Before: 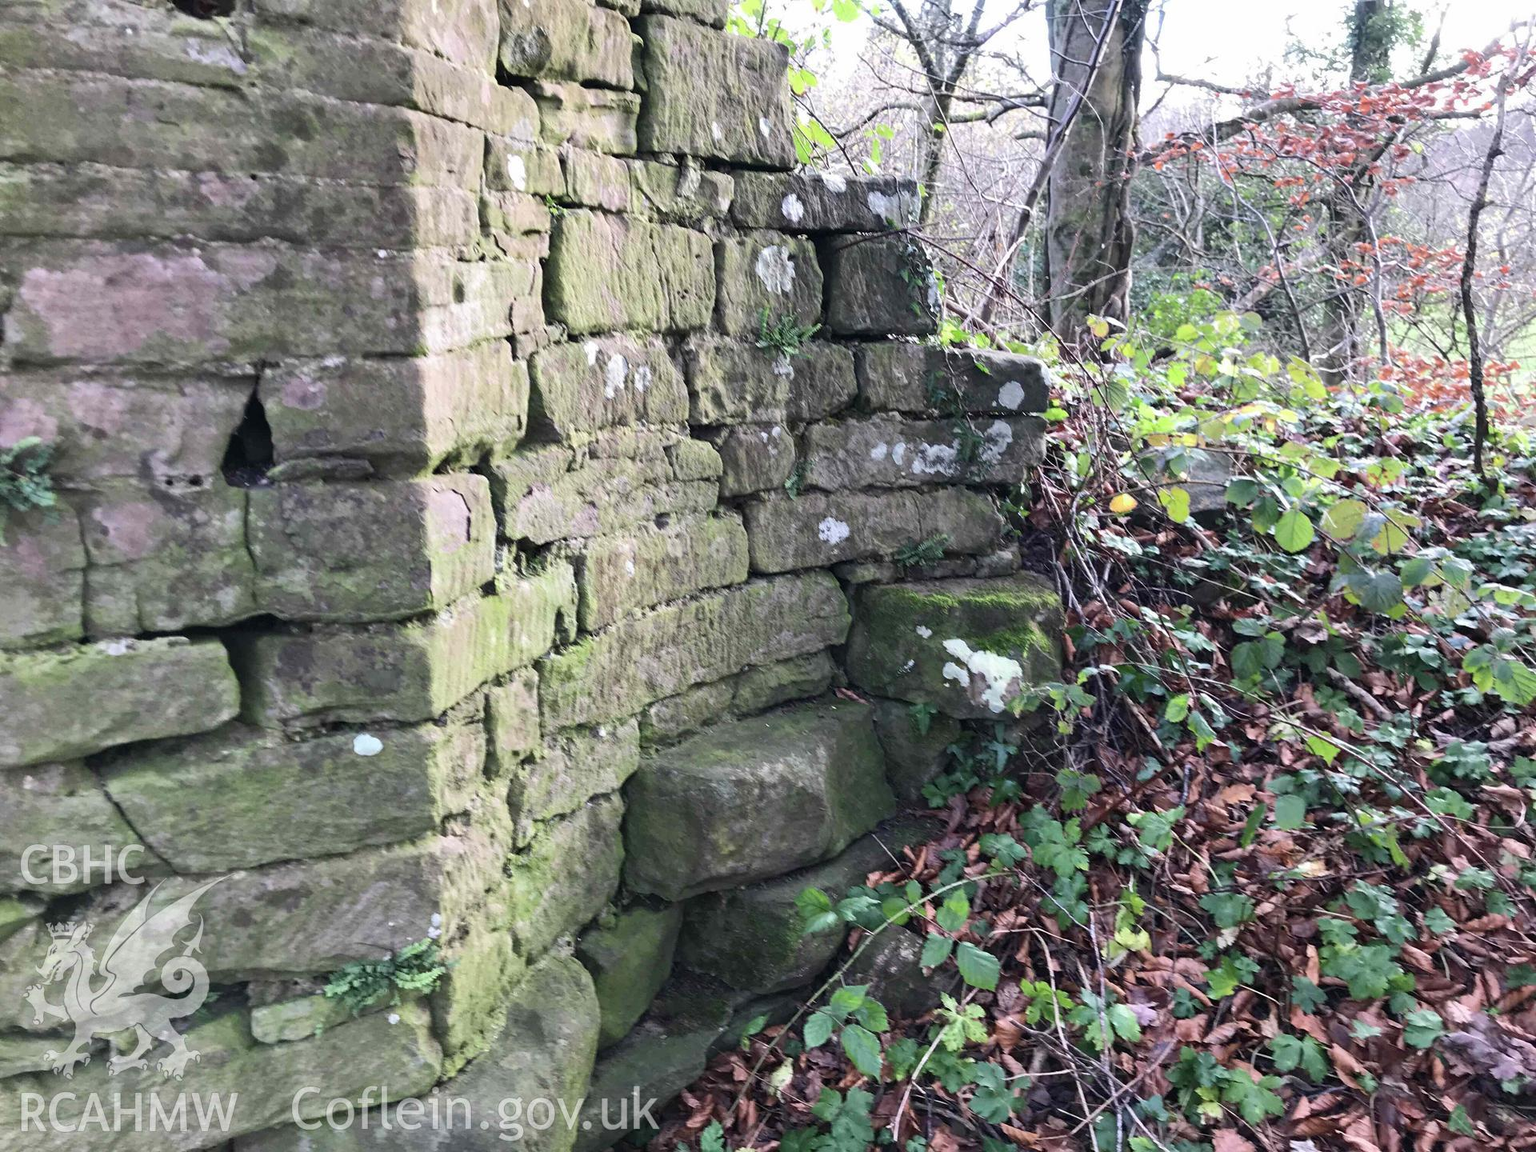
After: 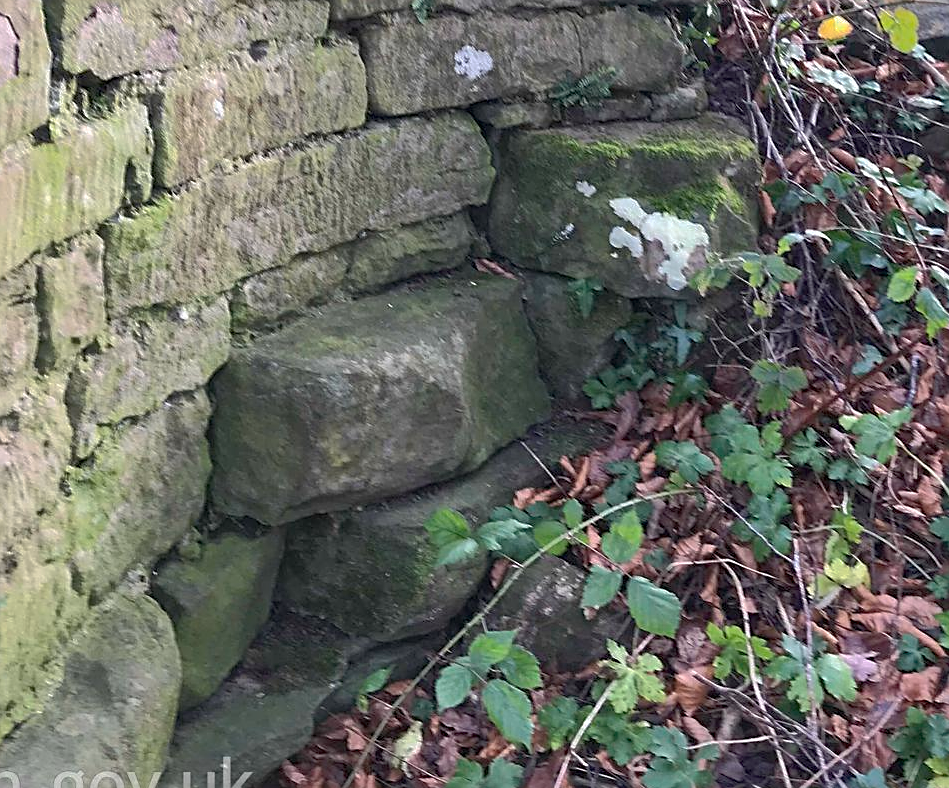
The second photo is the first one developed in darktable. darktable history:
crop: left 29.672%, top 41.786%, right 20.851%, bottom 3.487%
shadows and highlights: on, module defaults
sharpen: on, module defaults
